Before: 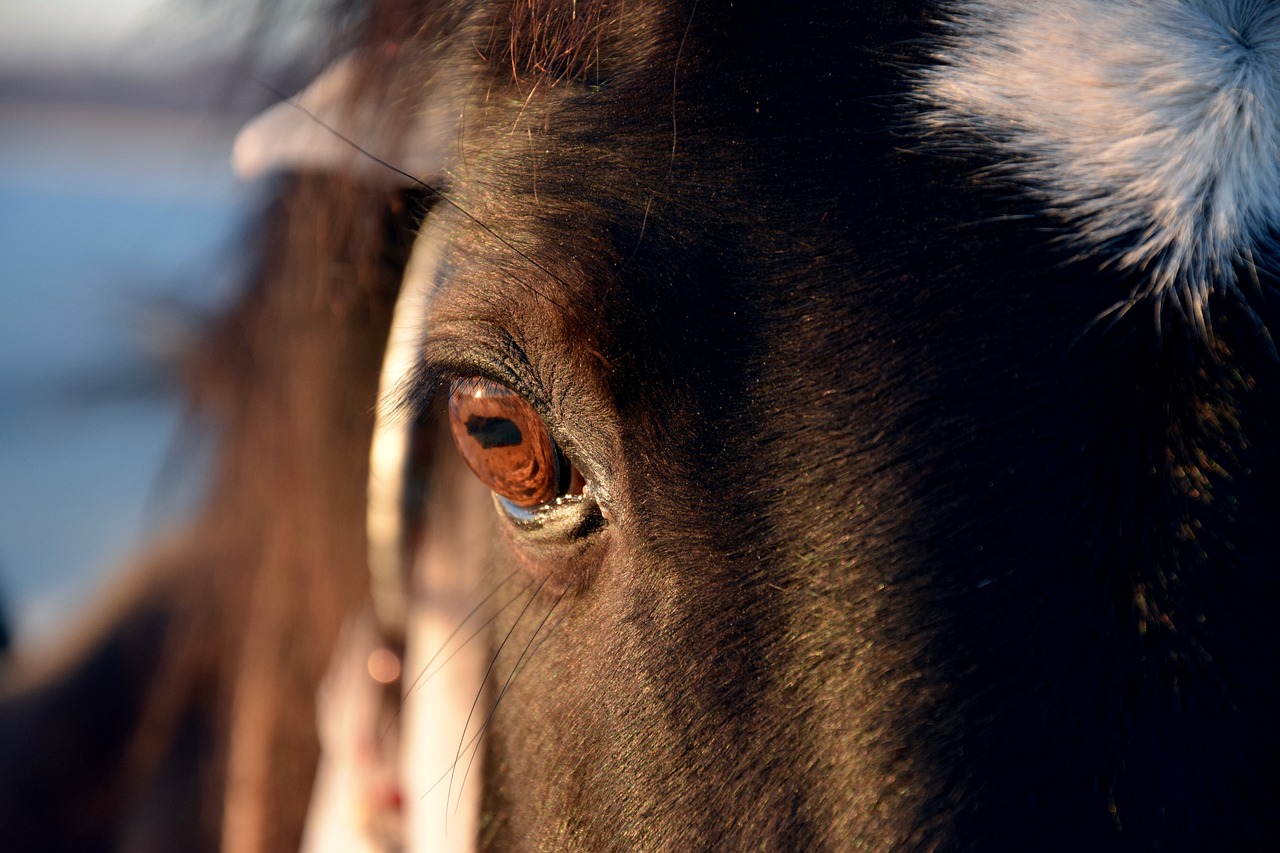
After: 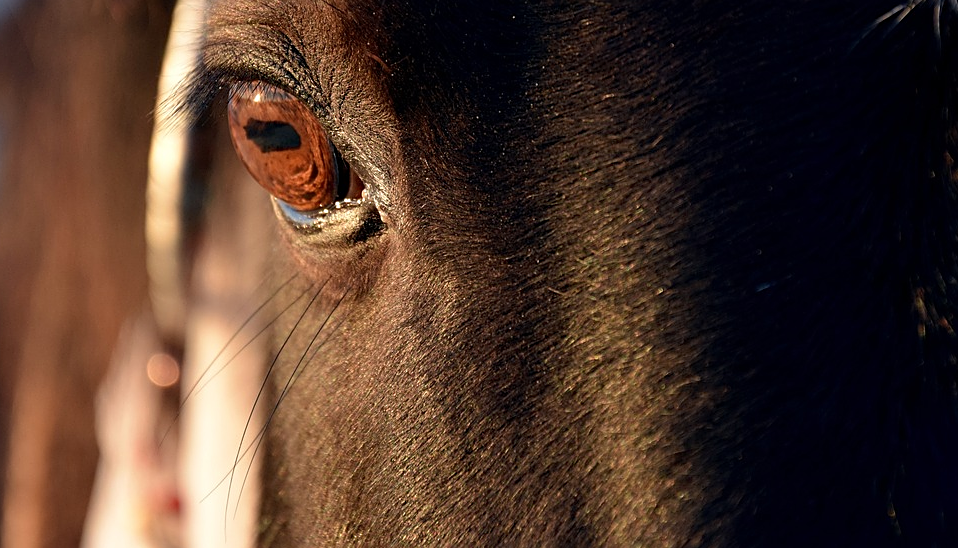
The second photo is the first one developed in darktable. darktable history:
crop and rotate: left 17.316%, top 34.802%, right 7.808%, bottom 0.894%
sharpen: on, module defaults
